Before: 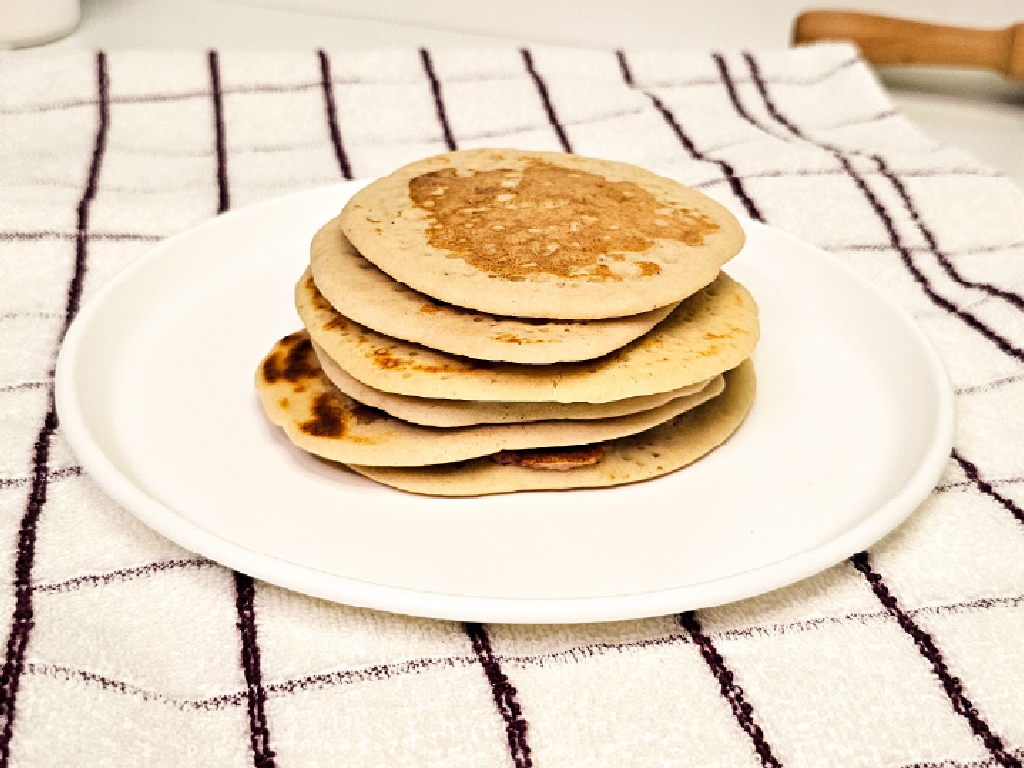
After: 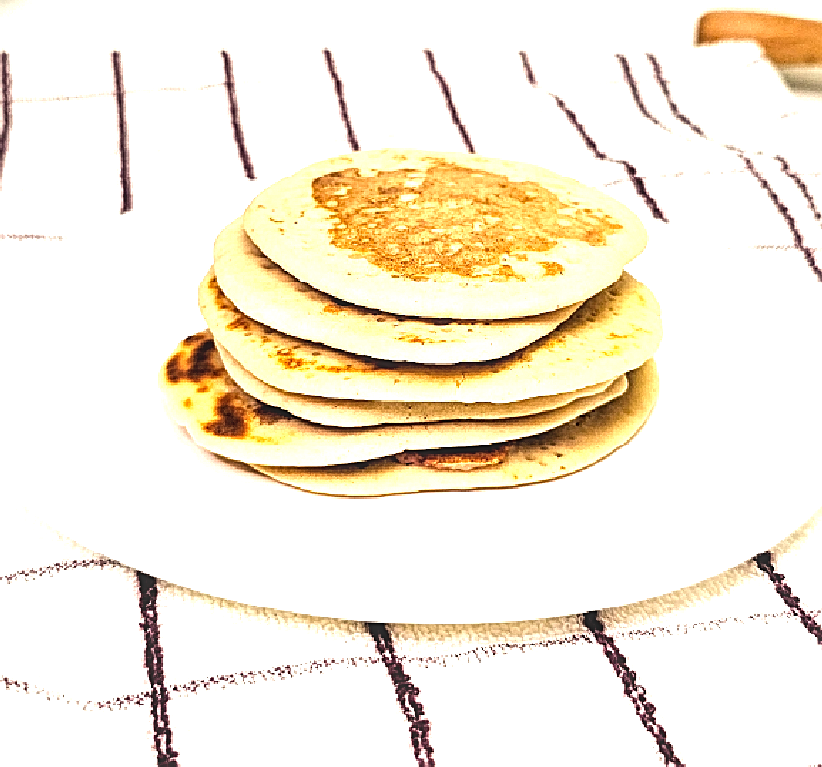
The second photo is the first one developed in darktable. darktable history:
tone equalizer: -8 EV -1.1 EV, -7 EV -1.05 EV, -6 EV -0.906 EV, -5 EV -0.546 EV, -3 EV 0.555 EV, -2 EV 0.84 EV, -1 EV 1.01 EV, +0 EV 1.08 EV
sharpen: on, module defaults
local contrast: on, module defaults
crop and rotate: left 9.518%, right 10.166%
